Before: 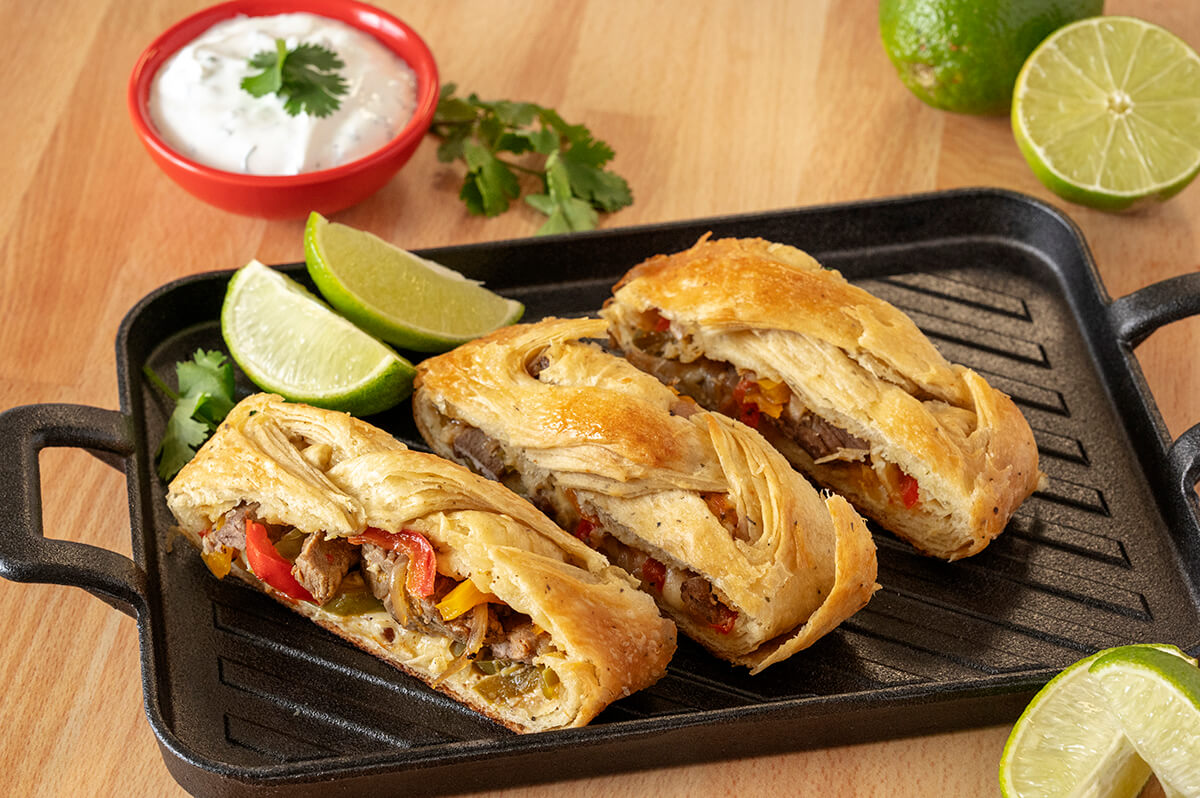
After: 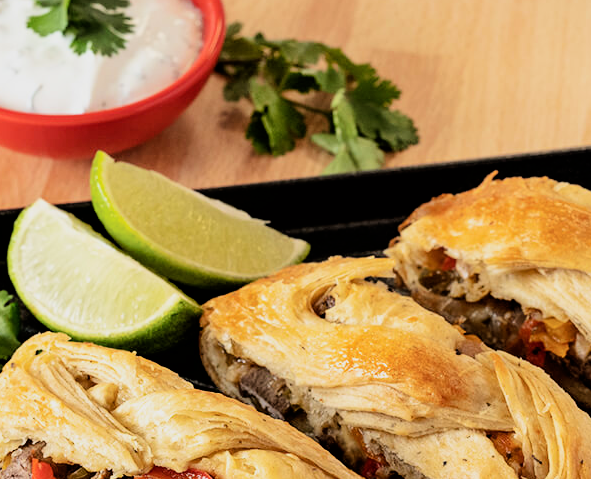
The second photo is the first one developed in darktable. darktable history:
filmic rgb: black relative exposure -5 EV, hardness 2.88, contrast 1.5
crop: left 17.835%, top 7.675%, right 32.881%, bottom 32.213%
